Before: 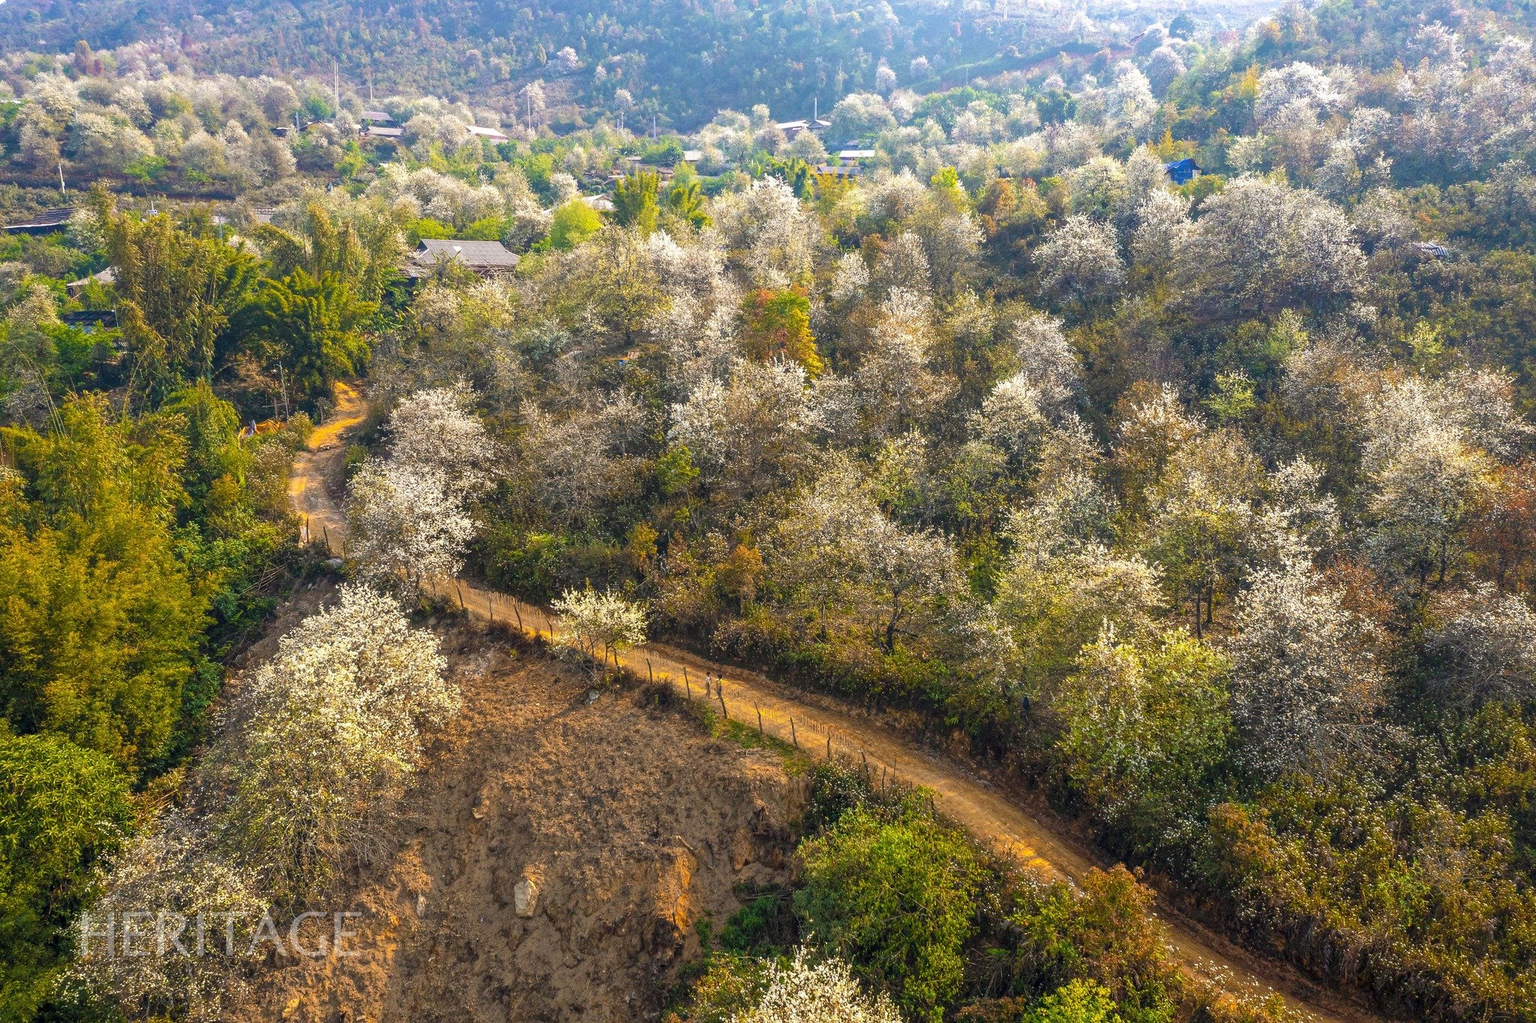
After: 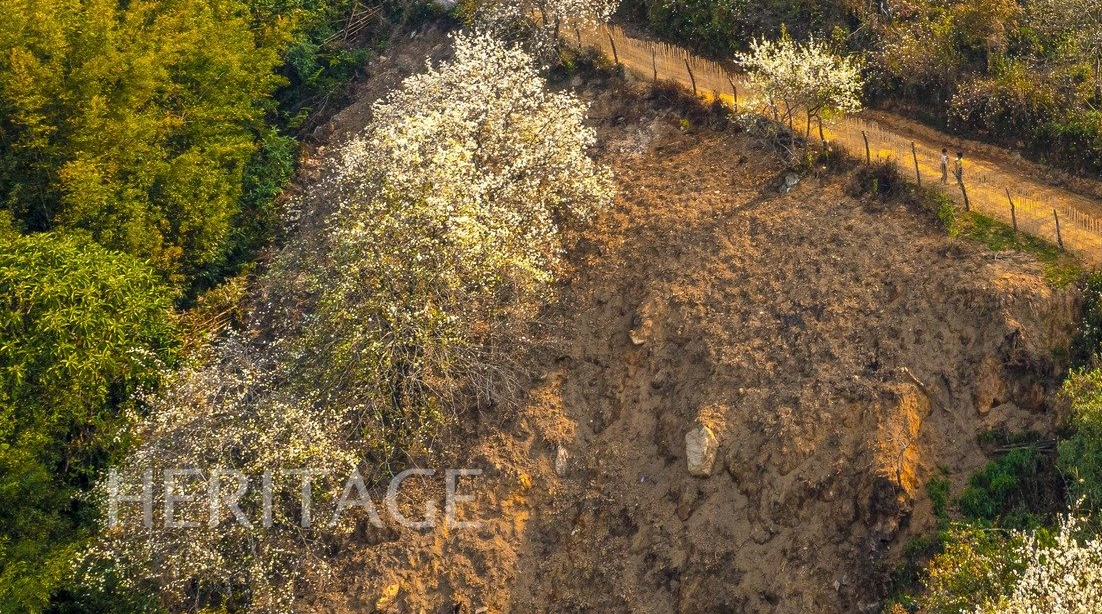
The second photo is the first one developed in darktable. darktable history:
crop and rotate: top 54.793%, right 46.191%, bottom 0.152%
